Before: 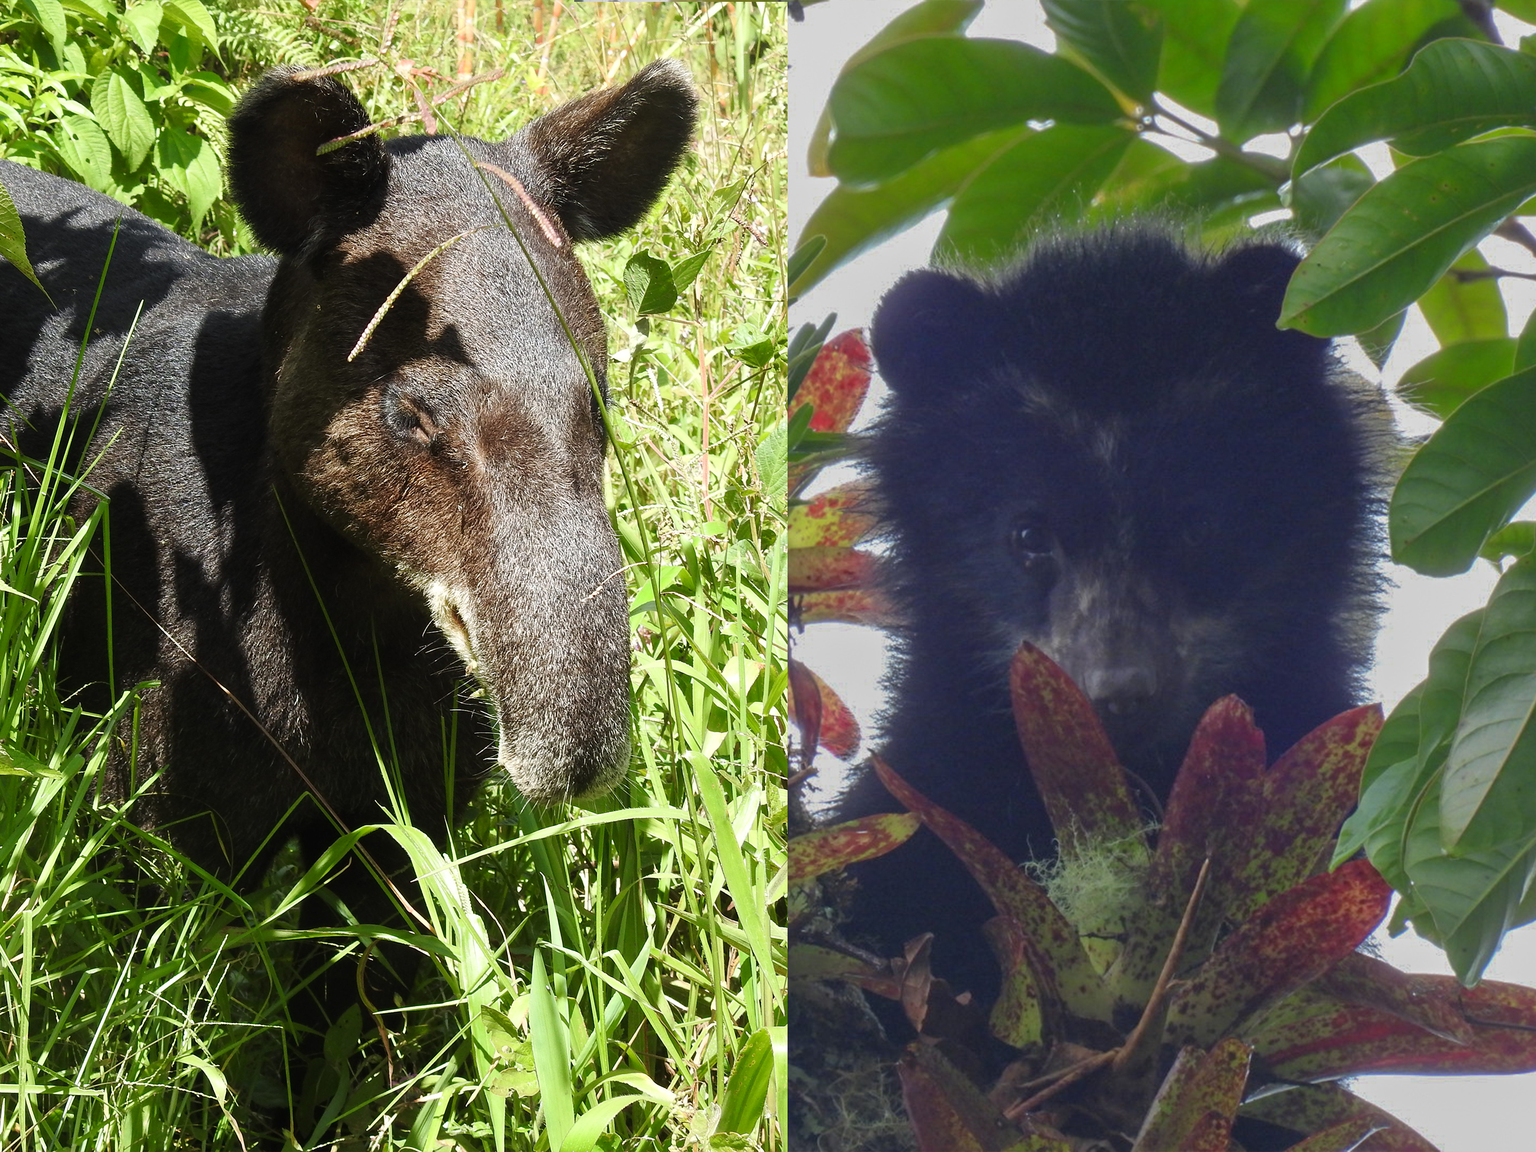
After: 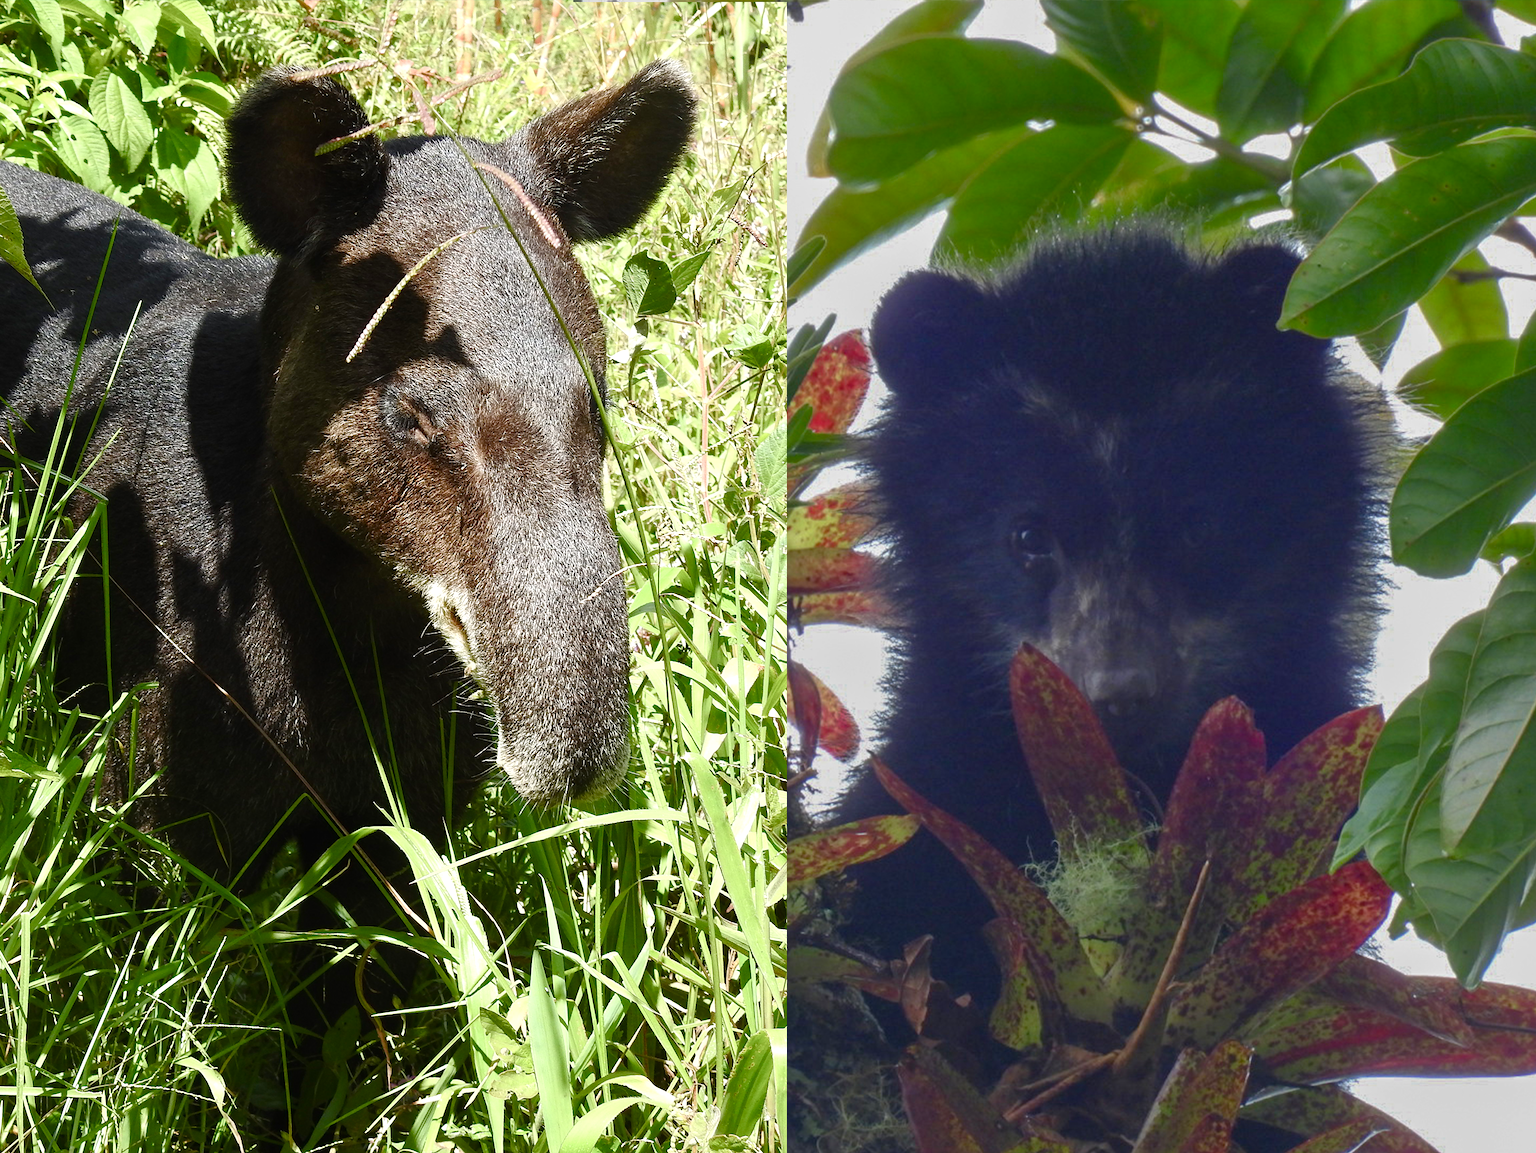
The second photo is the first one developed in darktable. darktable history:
color balance rgb: perceptual saturation grading › global saturation 20%, perceptual saturation grading › highlights -49.933%, perceptual saturation grading › shadows 25.167%, perceptual brilliance grading › highlights 4.952%, perceptual brilliance grading › shadows -9.756%, global vibrance 14.509%
crop and rotate: left 0.159%, bottom 0.003%
